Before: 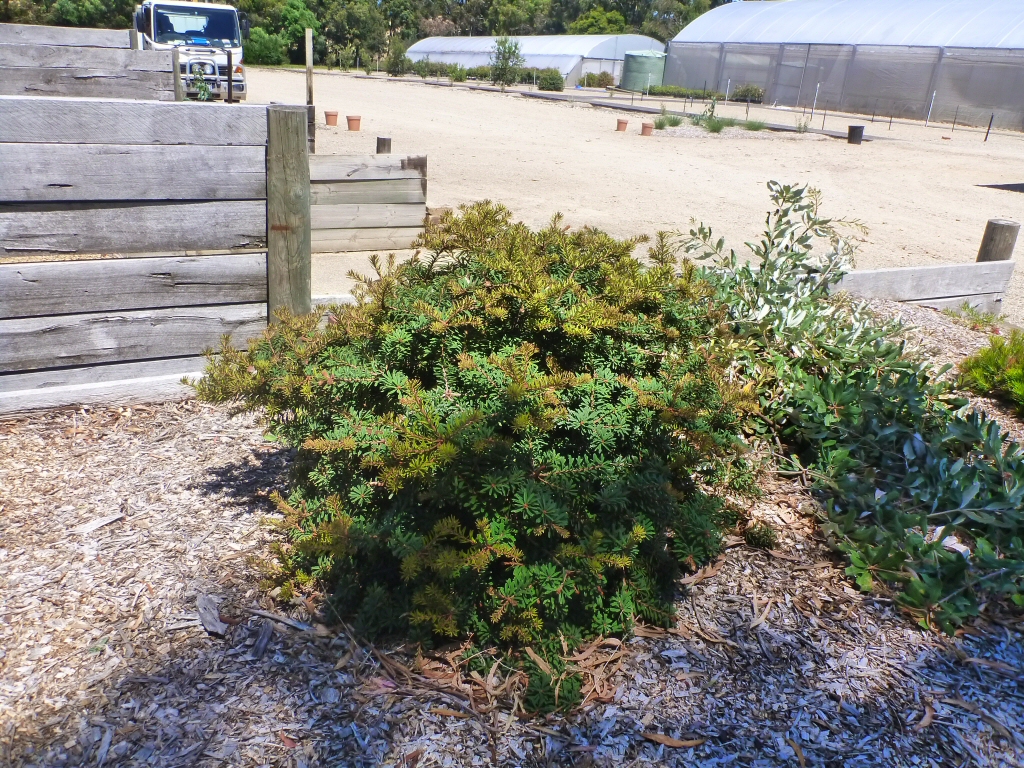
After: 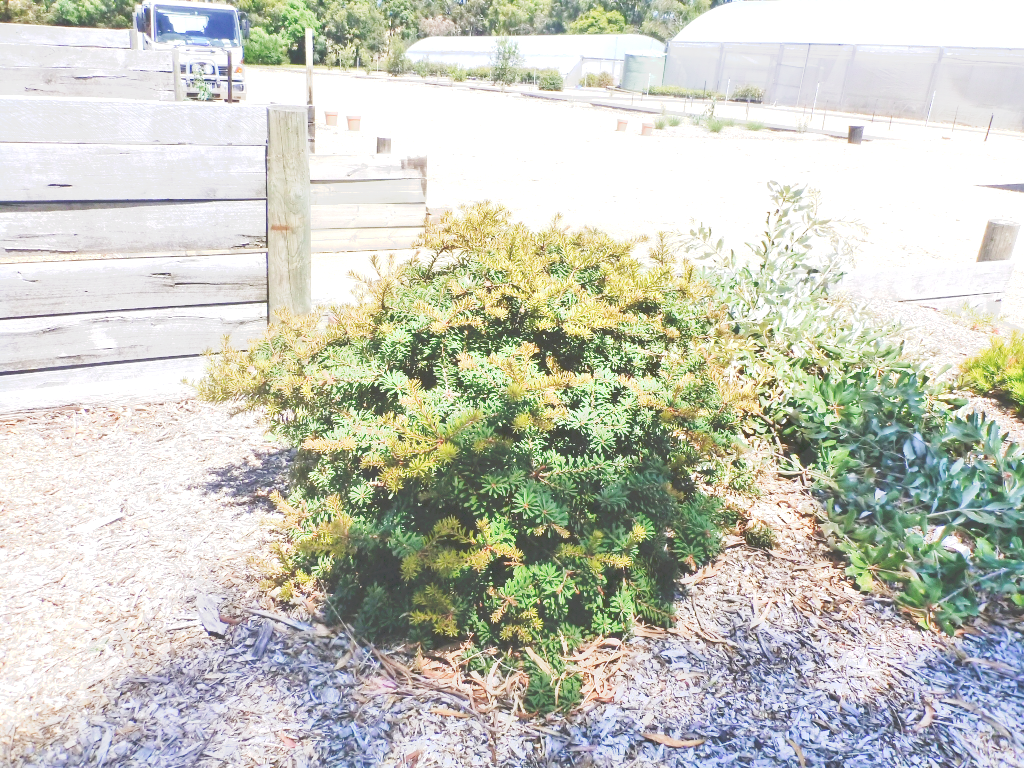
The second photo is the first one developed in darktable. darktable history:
exposure: exposure 0.74 EV, compensate highlight preservation false
tone curve: curves: ch0 [(0, 0) (0.003, 0.202) (0.011, 0.205) (0.025, 0.222) (0.044, 0.258) (0.069, 0.298) (0.1, 0.321) (0.136, 0.333) (0.177, 0.38) (0.224, 0.439) (0.277, 0.51) (0.335, 0.594) (0.399, 0.675) (0.468, 0.743) (0.543, 0.805) (0.623, 0.861) (0.709, 0.905) (0.801, 0.931) (0.898, 0.941) (1, 1)], preserve colors none
